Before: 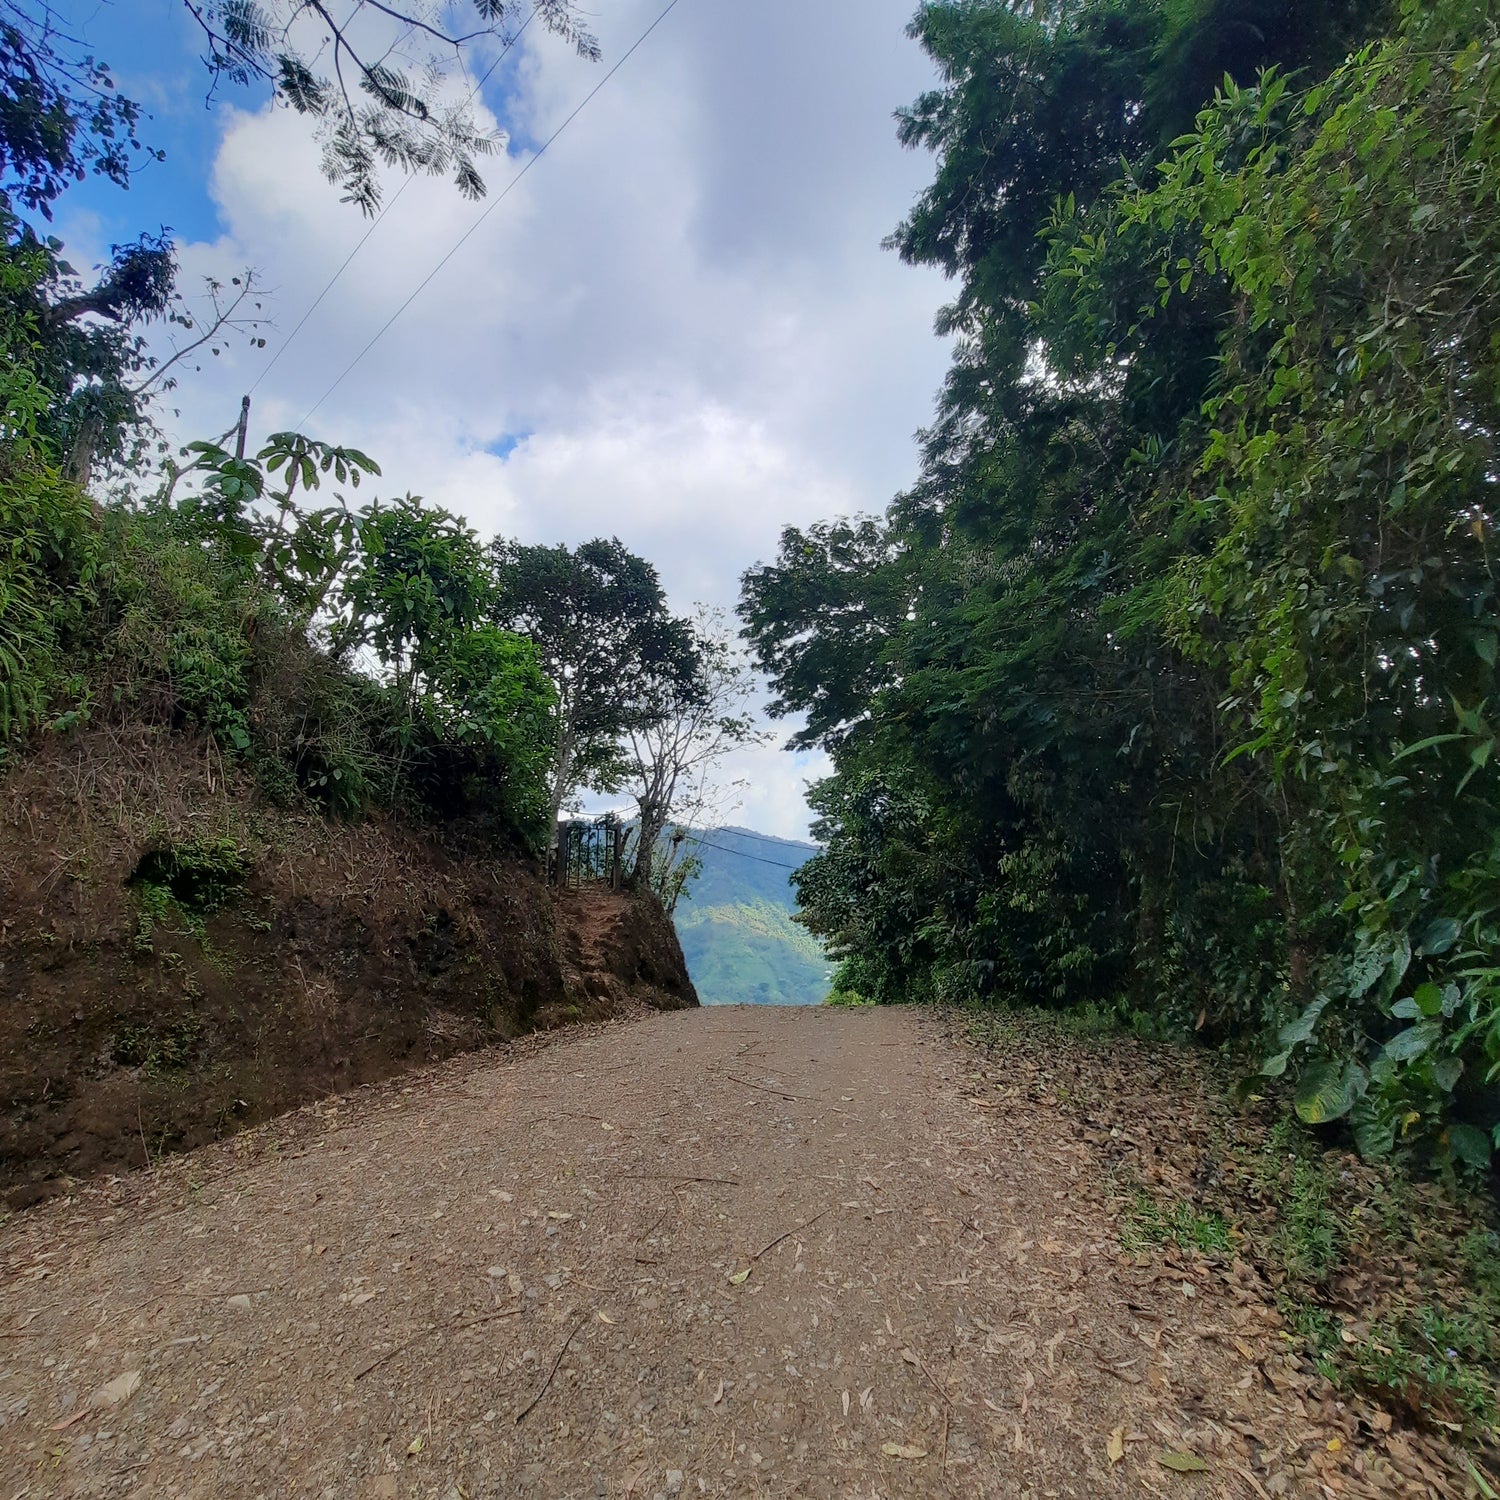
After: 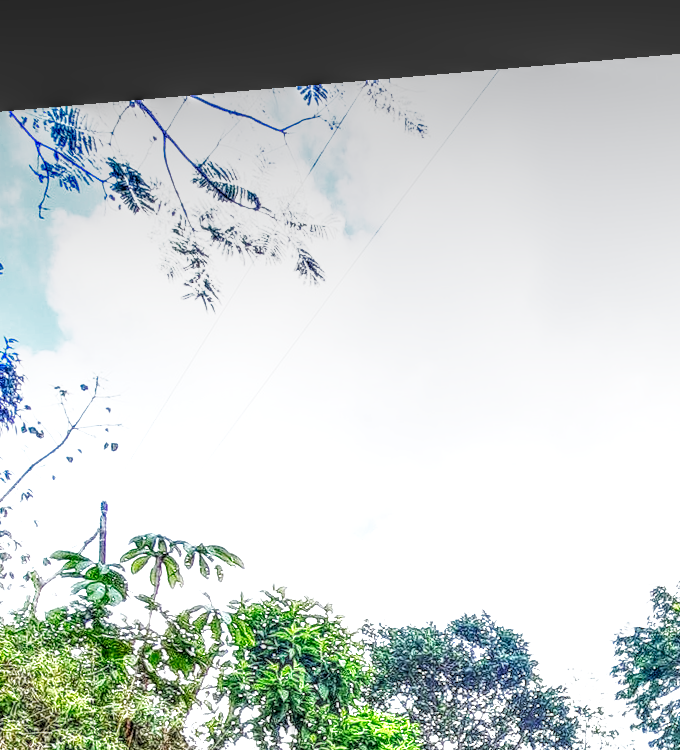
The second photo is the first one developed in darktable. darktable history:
base curve: curves: ch0 [(0, 0) (0.007, 0.004) (0.027, 0.03) (0.046, 0.07) (0.207, 0.54) (0.442, 0.872) (0.673, 0.972) (1, 1)], preserve colors none
crop and rotate: left 10.817%, top 0.062%, right 47.194%, bottom 53.626%
local contrast: highlights 0%, shadows 0%, detail 300%, midtone range 0.3
rotate and perspective: rotation -4.86°, automatic cropping off
exposure: black level correction 0, exposure 1.3 EV, compensate exposure bias true, compensate highlight preservation false
